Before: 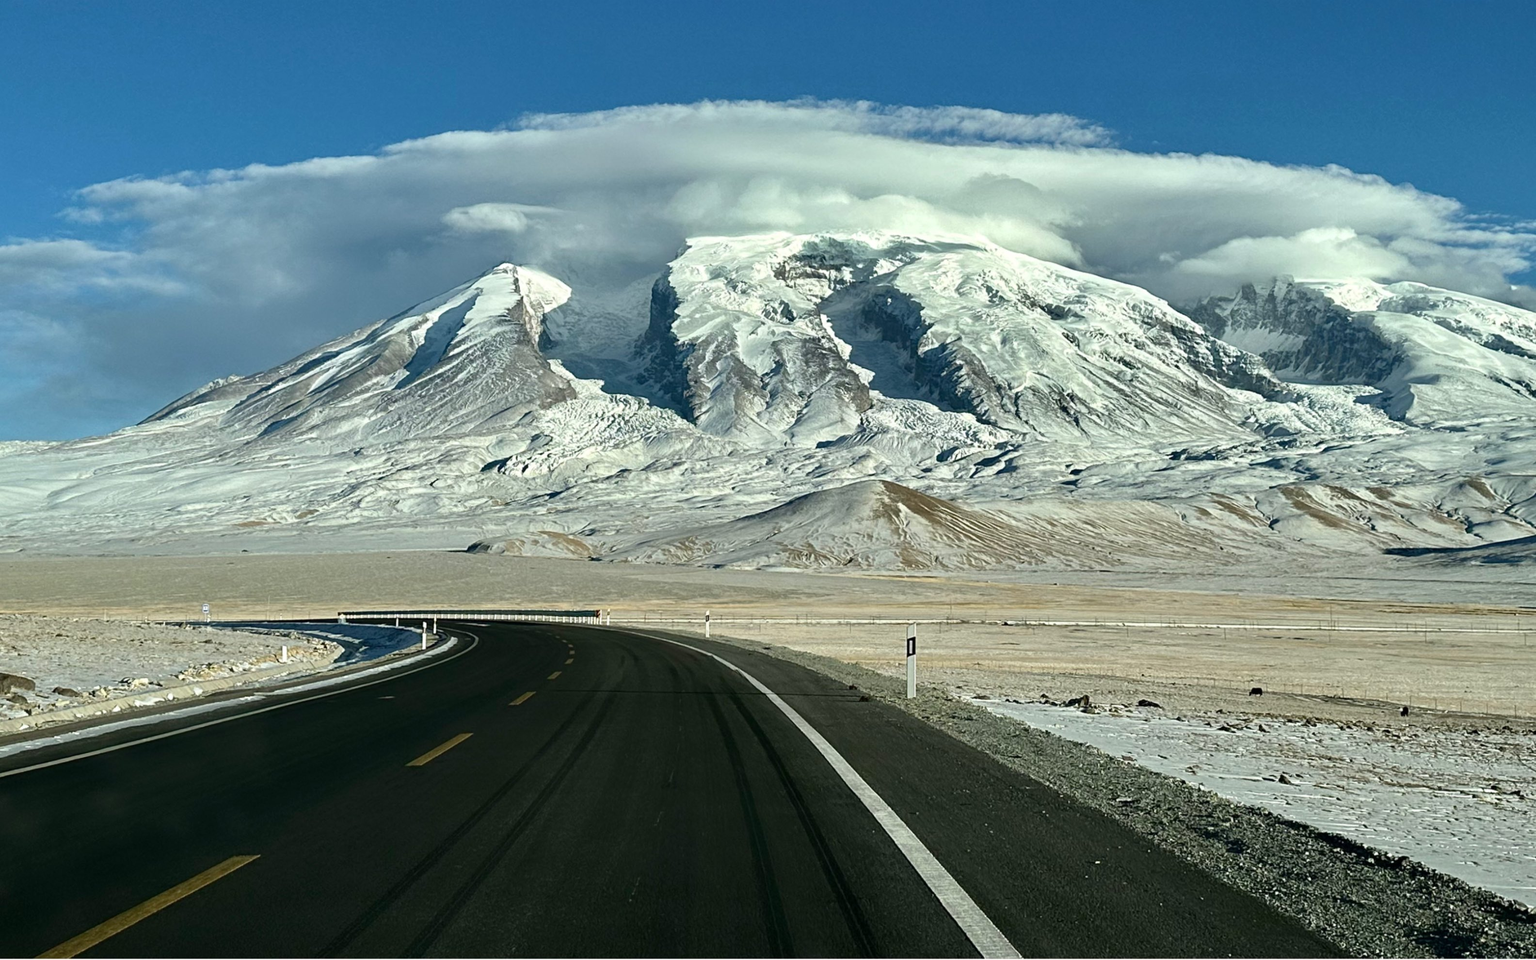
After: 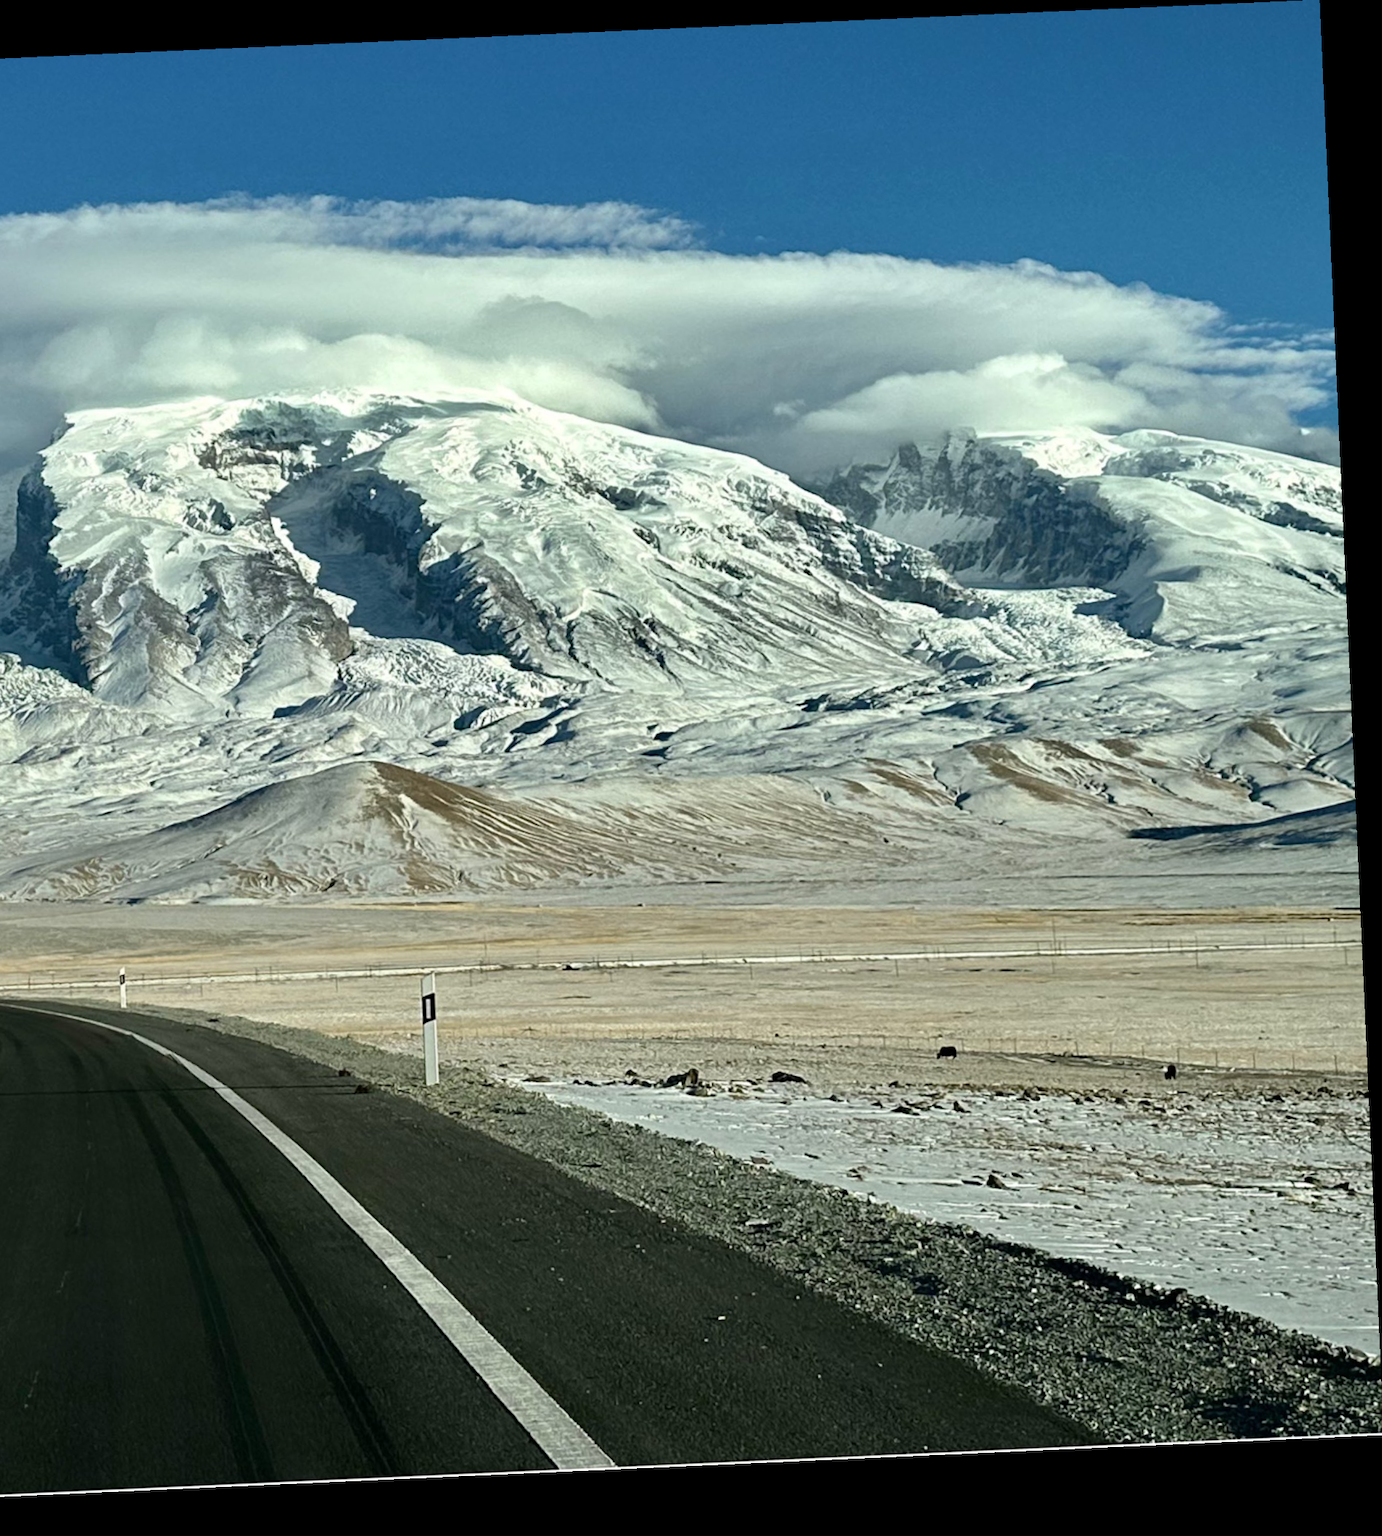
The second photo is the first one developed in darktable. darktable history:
crop: left 41.402%
rotate and perspective: rotation -2.56°, automatic cropping off
